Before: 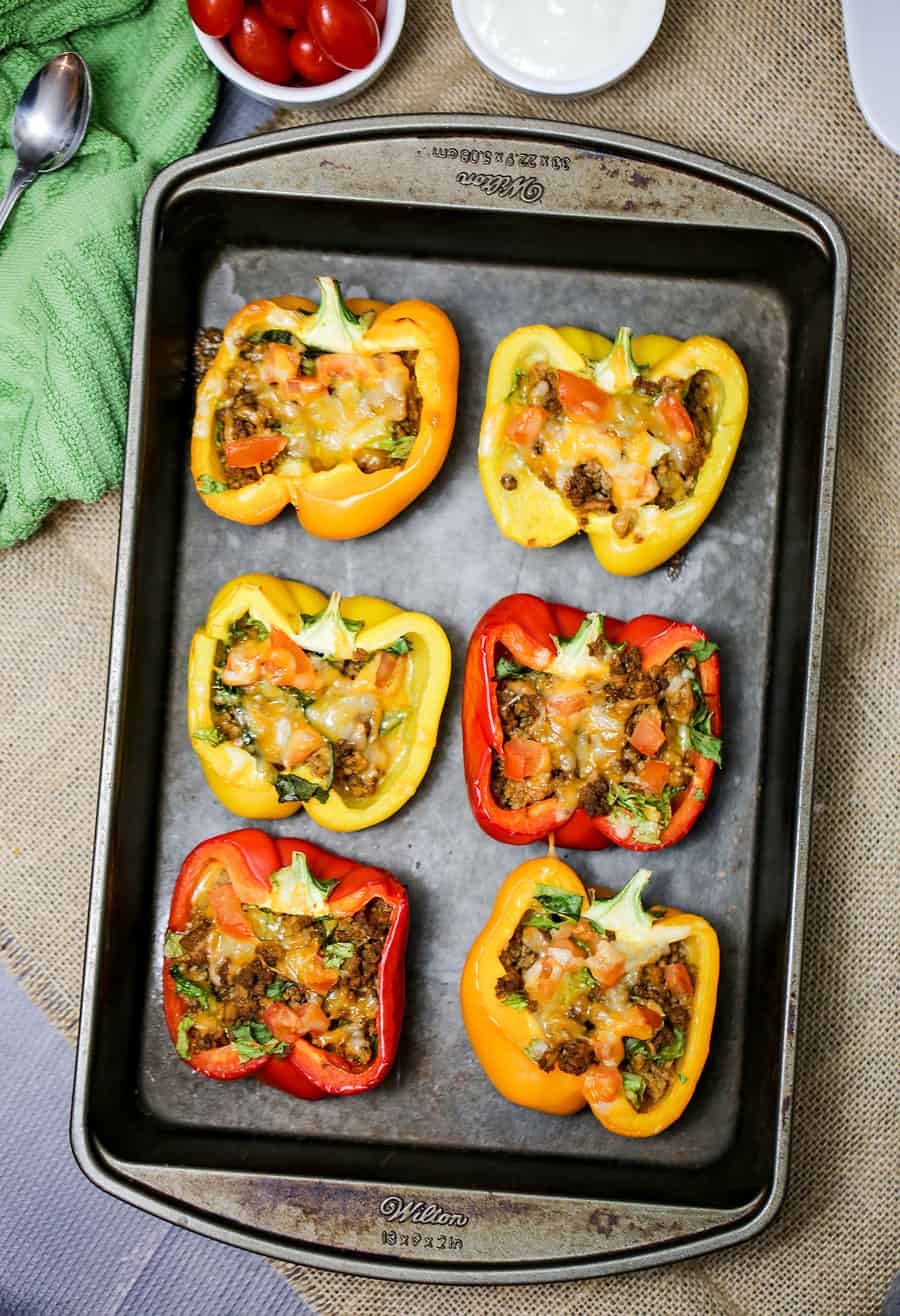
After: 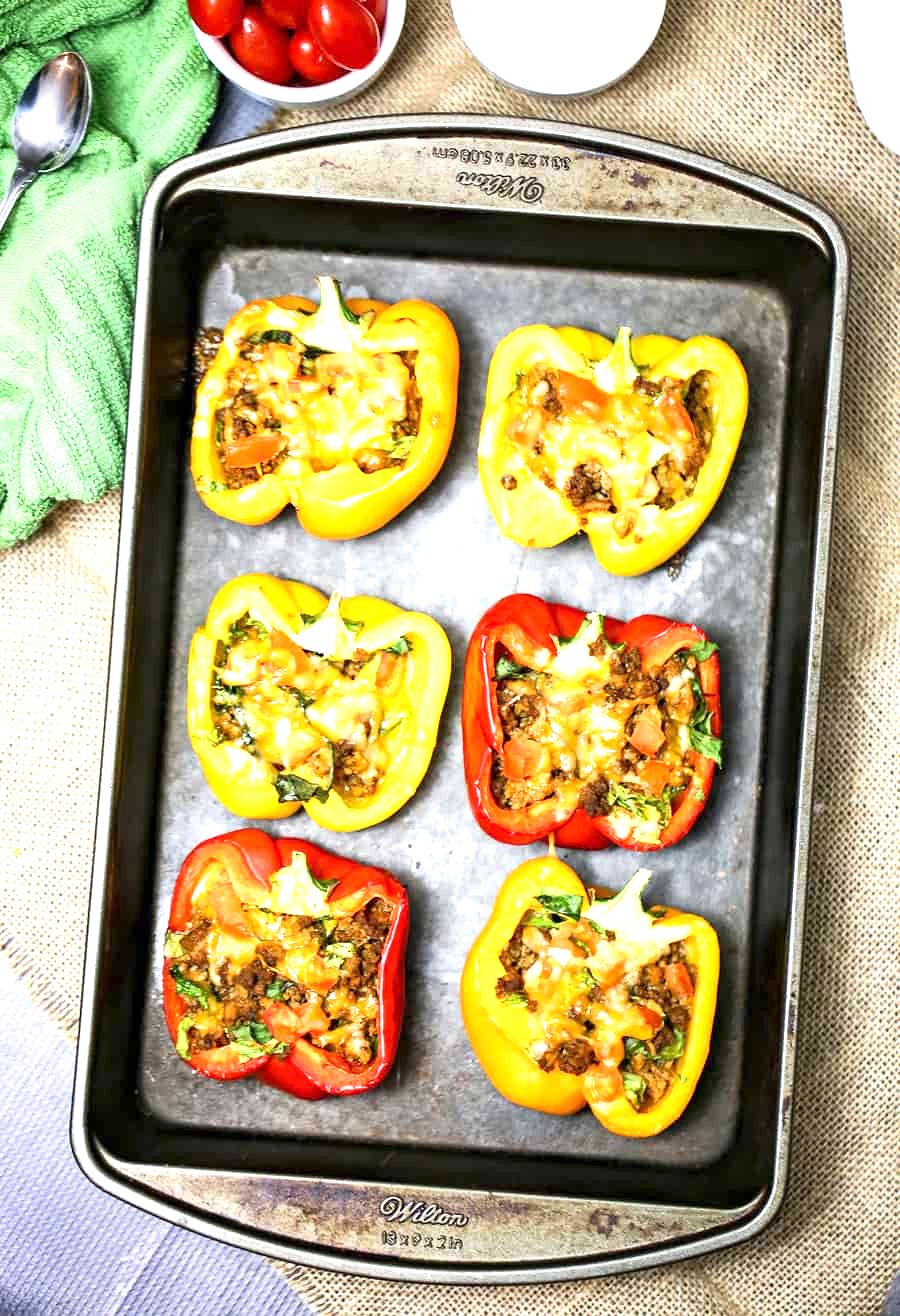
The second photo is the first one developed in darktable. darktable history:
exposure: exposure 1.15 EV, compensate highlight preservation false
